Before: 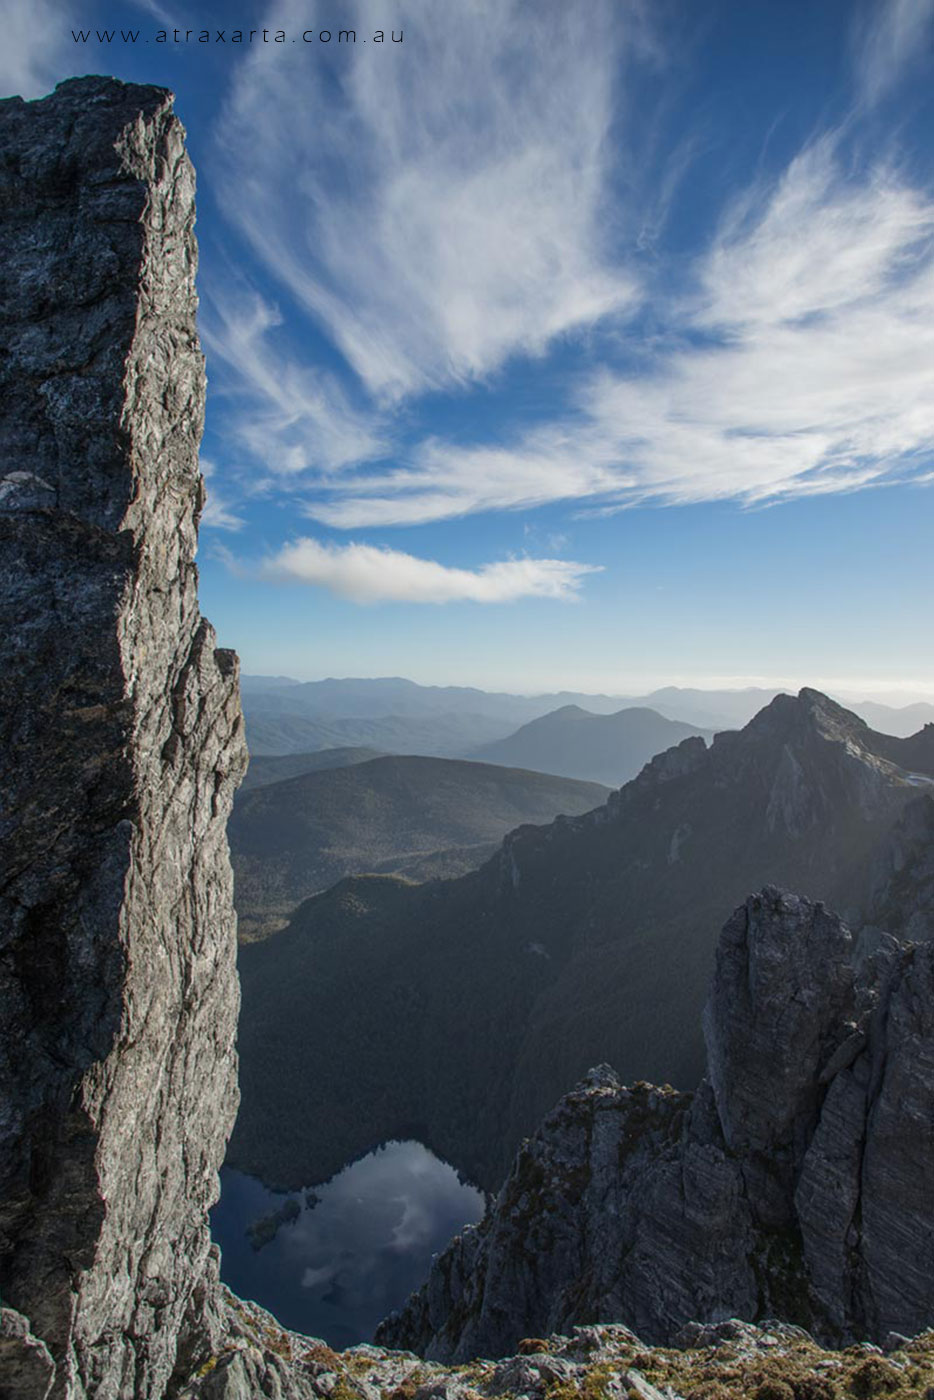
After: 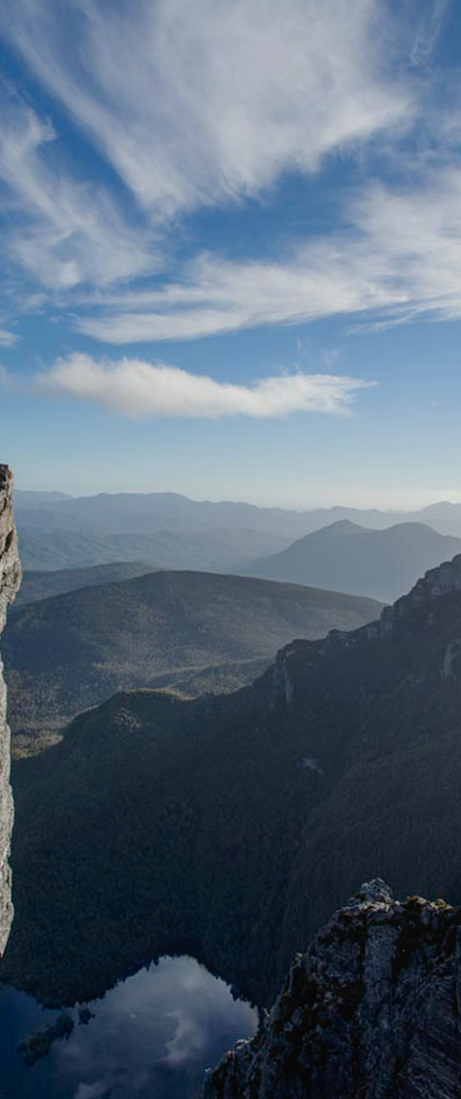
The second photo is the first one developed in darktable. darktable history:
tone curve: curves: ch0 [(0, 0) (0.003, 0.001) (0.011, 0.002) (0.025, 0.007) (0.044, 0.015) (0.069, 0.022) (0.1, 0.03) (0.136, 0.056) (0.177, 0.115) (0.224, 0.177) (0.277, 0.244) (0.335, 0.322) (0.399, 0.398) (0.468, 0.471) (0.543, 0.545) (0.623, 0.614) (0.709, 0.685) (0.801, 0.765) (0.898, 0.867) (1, 1)], preserve colors none
crop and rotate: angle 0.02°, left 24.353%, top 13.219%, right 26.156%, bottom 8.224%
